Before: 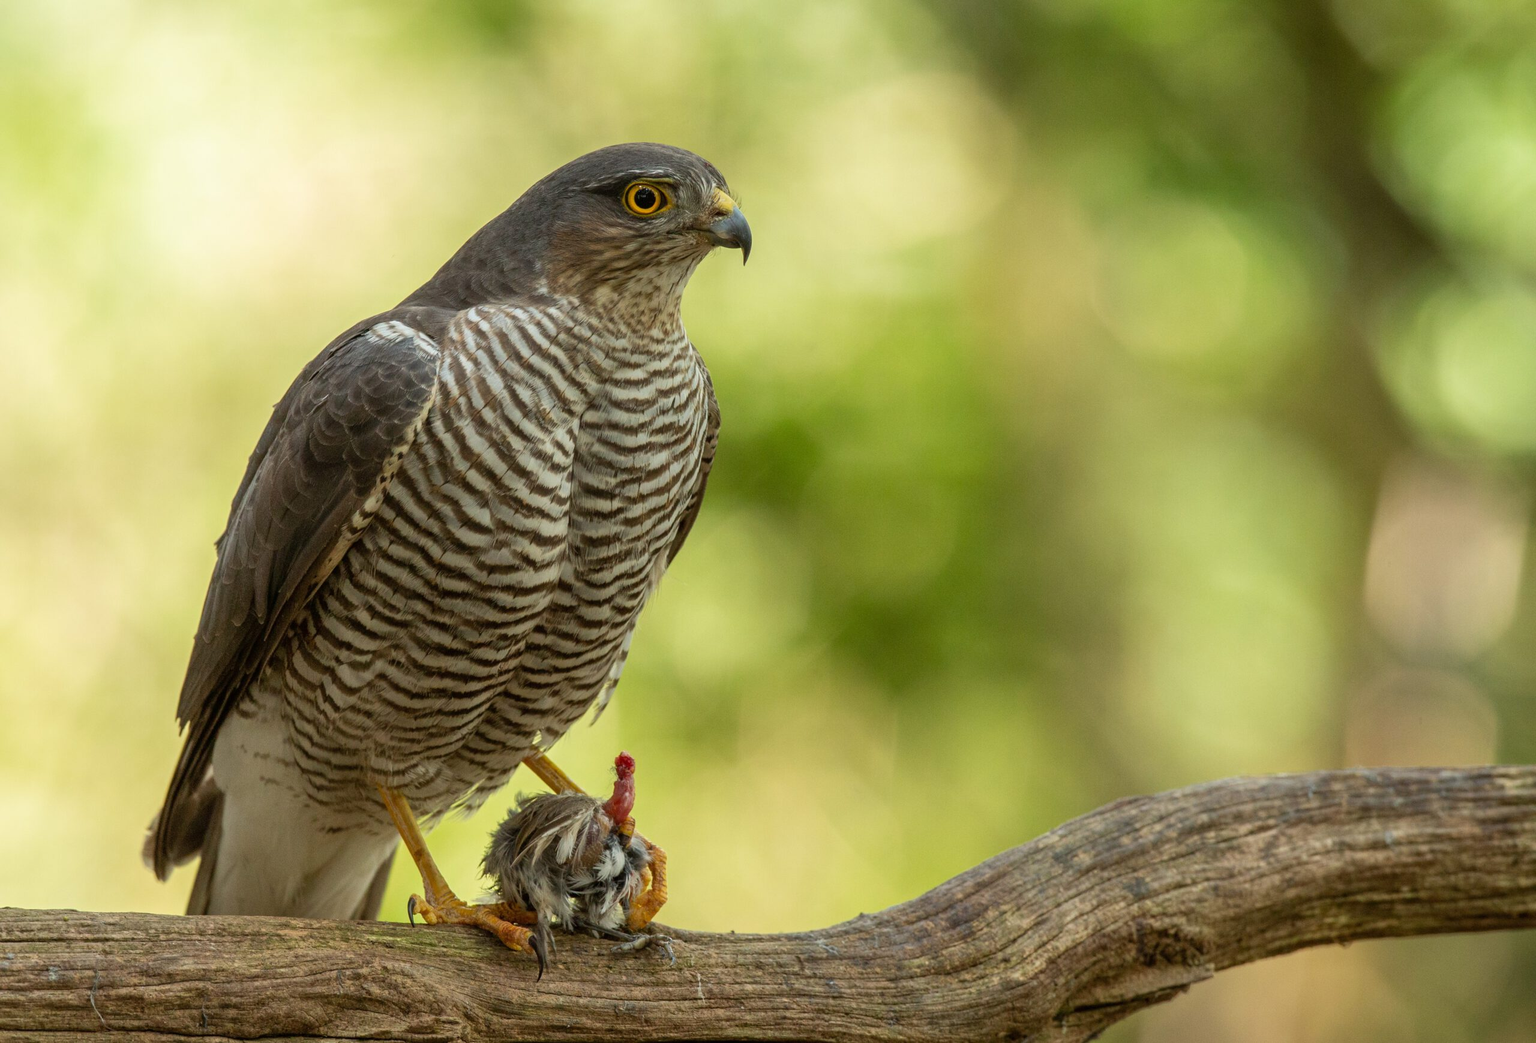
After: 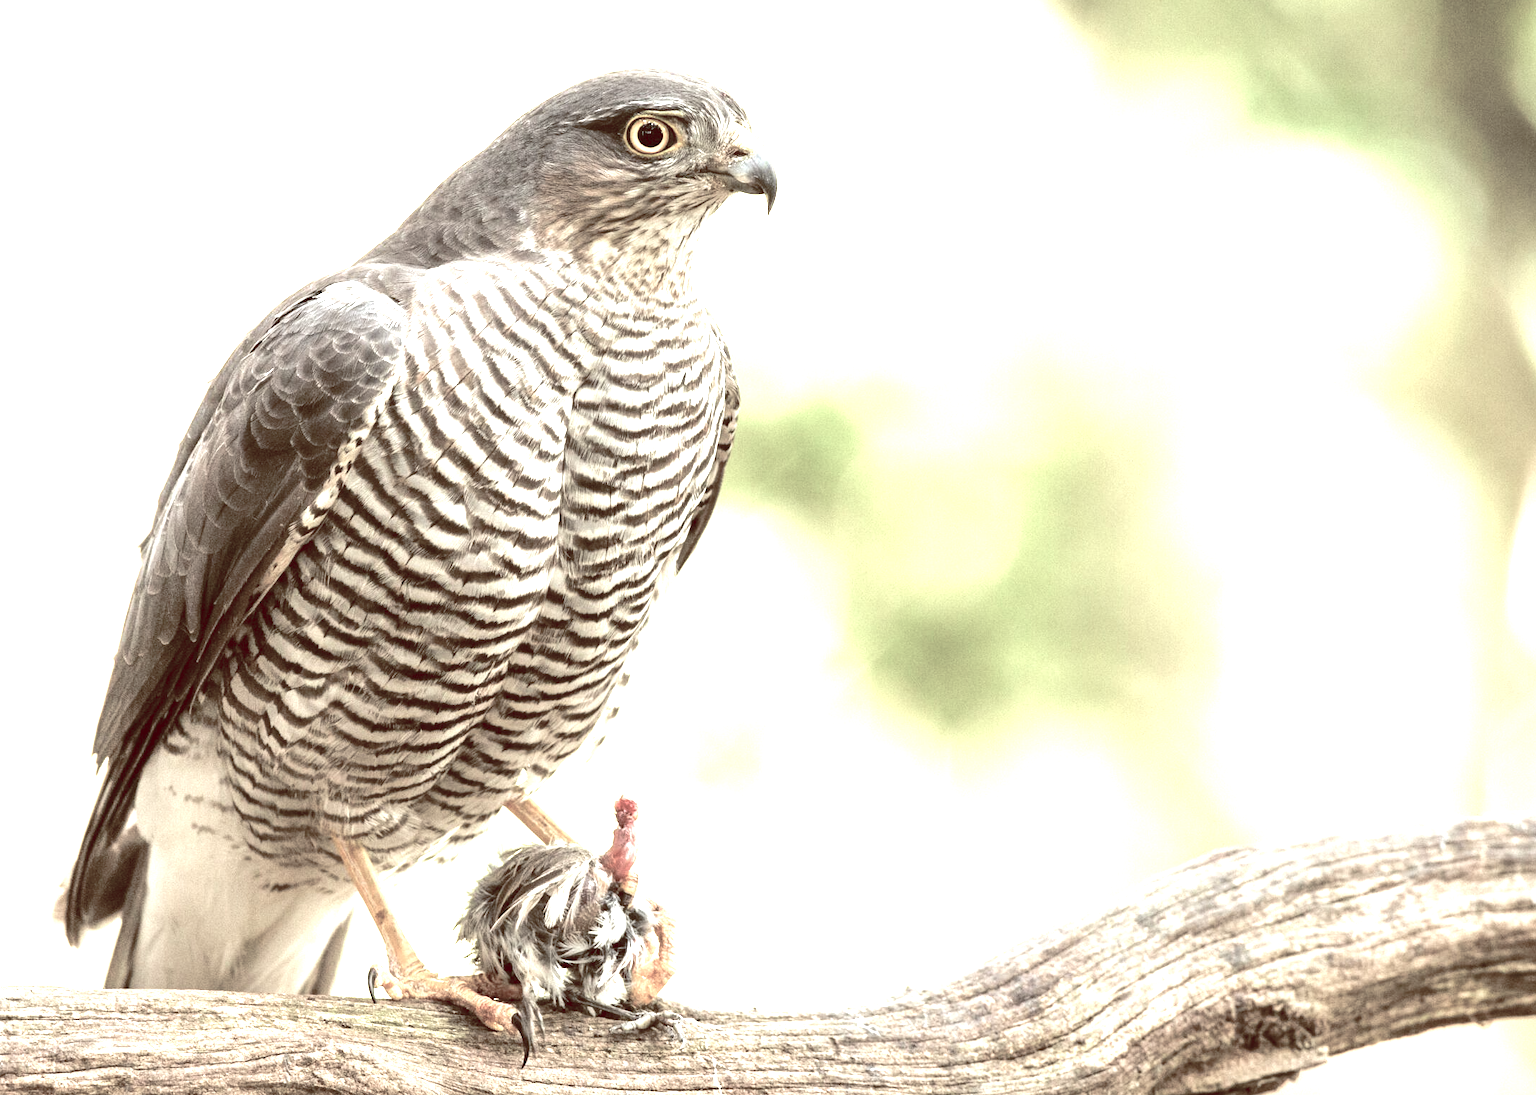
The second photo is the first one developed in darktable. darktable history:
crop: left 6.446%, top 8.188%, right 9.538%, bottom 3.548%
color balance rgb: shadows lift › luminance 1%, shadows lift › chroma 0.2%, shadows lift › hue 20°, power › luminance 1%, power › chroma 0.4%, power › hue 34°, highlights gain › luminance 0.8%, highlights gain › chroma 0.4%, highlights gain › hue 44°, global offset › chroma 0.4%, global offset › hue 34°, white fulcrum 0.08 EV, linear chroma grading › shadows -7%, linear chroma grading › highlights -7%, linear chroma grading › global chroma -10%, linear chroma grading › mid-tones -8%, perceptual saturation grading › global saturation -28%, perceptual saturation grading › highlights -20%, perceptual saturation grading › mid-tones -24%, perceptual saturation grading › shadows -24%, perceptual brilliance grading › global brilliance -1%, perceptual brilliance grading › highlights -1%, perceptual brilliance grading › mid-tones -1%, perceptual brilliance grading › shadows -1%, global vibrance -17%, contrast -6%
tone equalizer: -8 EV -0.75 EV, -7 EV -0.7 EV, -6 EV -0.6 EV, -5 EV -0.4 EV, -3 EV 0.4 EV, -2 EV 0.6 EV, -1 EV 0.7 EV, +0 EV 0.75 EV, edges refinement/feathering 500, mask exposure compensation -1.57 EV, preserve details no
exposure: black level correction 0, exposure 1.9 EV, compensate highlight preservation false
